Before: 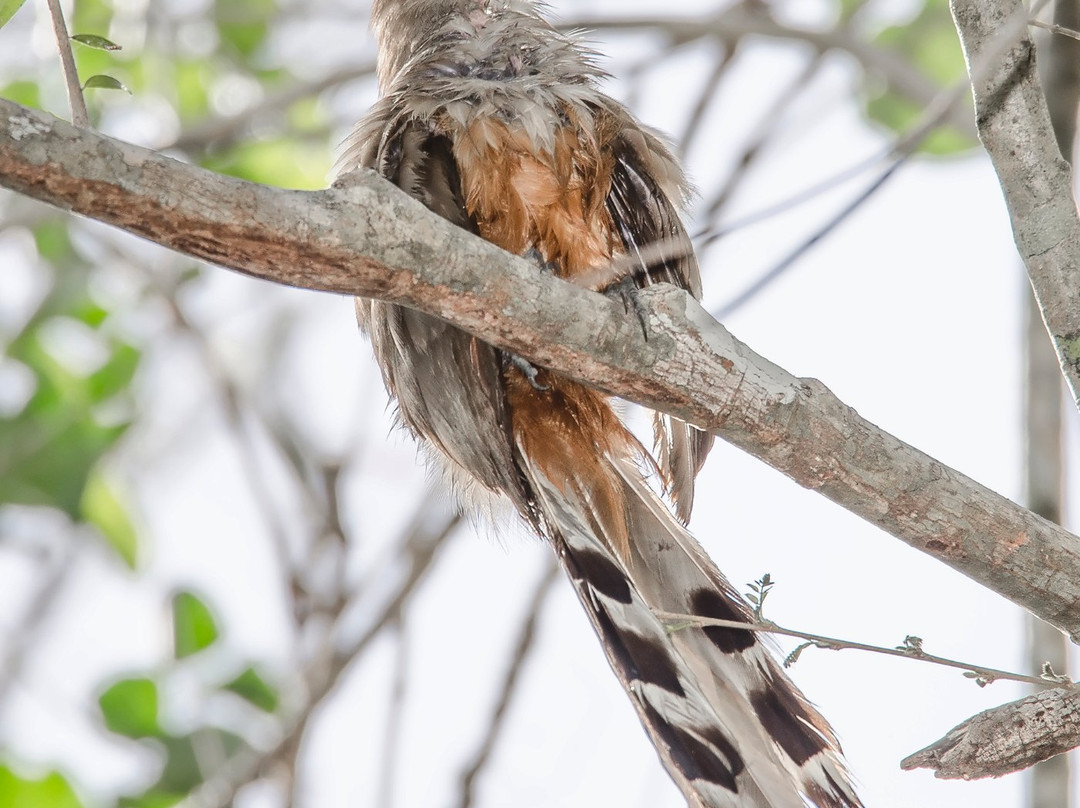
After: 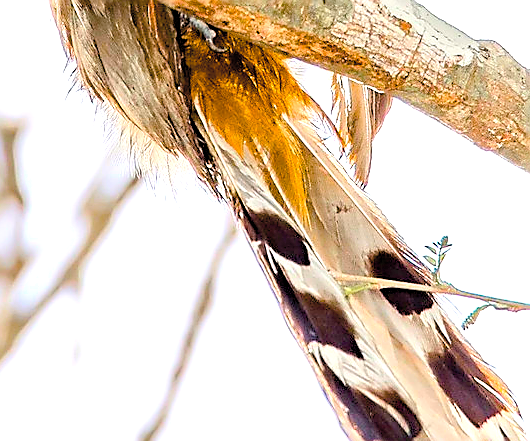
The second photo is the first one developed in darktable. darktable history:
sharpen: radius 1.366, amount 1.26, threshold 0.812
crop: left 29.816%, top 41.92%, right 21.077%, bottom 3.485%
exposure: black level correction 0.009, exposure 0.015 EV, compensate exposure bias true, compensate highlight preservation false
haze removal: compatibility mode true, adaptive false
tone equalizer: -8 EV -0.728 EV, -7 EV -0.67 EV, -6 EV -0.593 EV, -5 EV -0.423 EV, -3 EV 0.381 EV, -2 EV 0.6 EV, -1 EV 0.699 EV, +0 EV 0.723 EV, mask exposure compensation -0.507 EV
contrast brightness saturation: brightness 0.145
color balance rgb: linear chroma grading › global chroma 24.51%, perceptual saturation grading › global saturation 99.417%, global vibrance 15.571%
